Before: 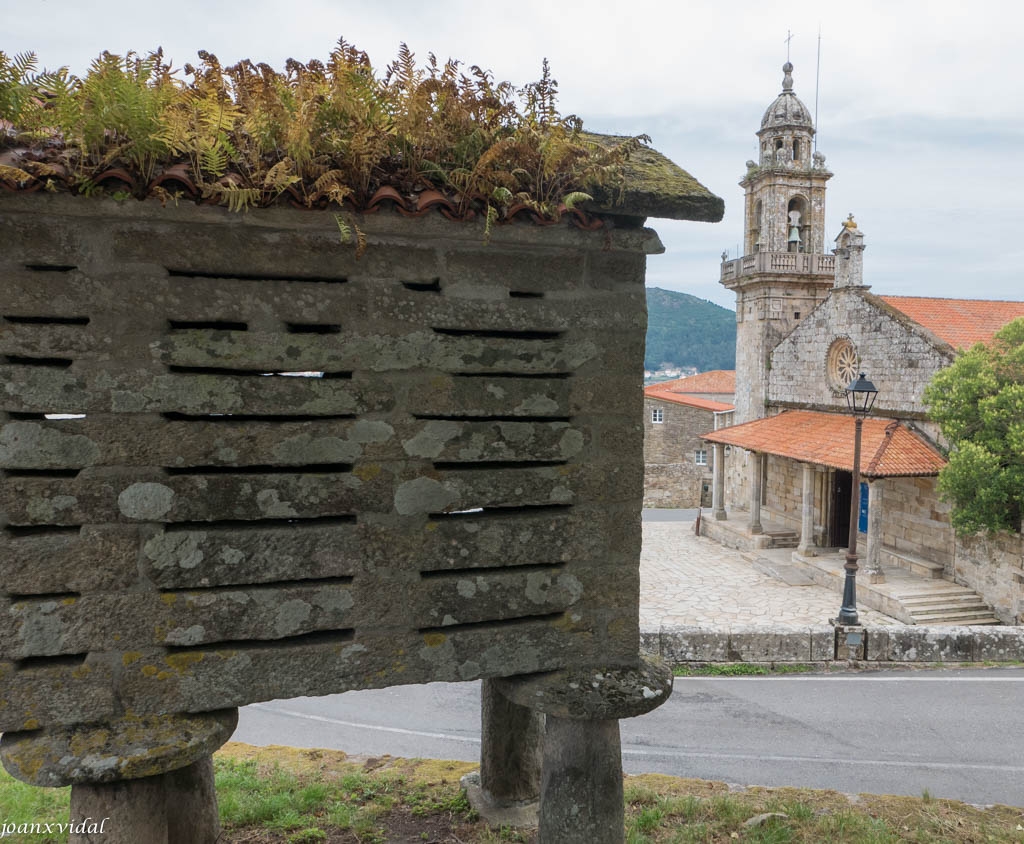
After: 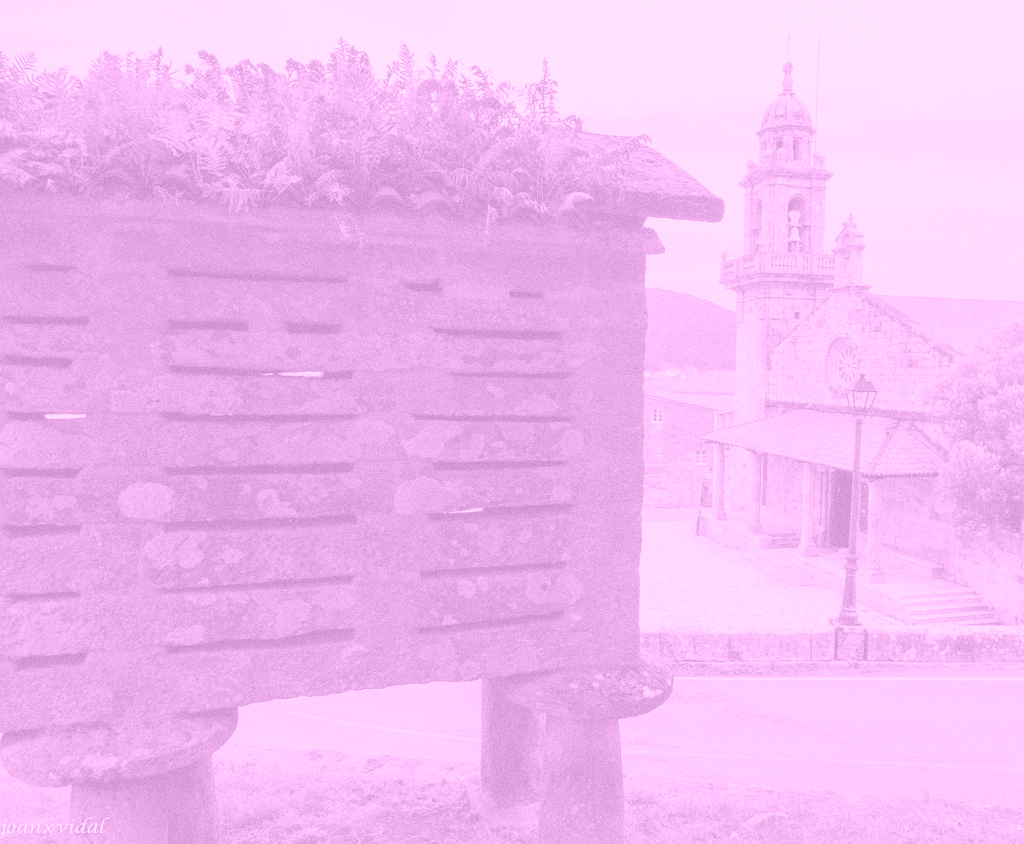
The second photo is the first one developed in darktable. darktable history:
grain: coarseness 0.09 ISO
color balance rgb: shadows lift › chroma 2%, shadows lift › hue 219.6°, power › hue 313.2°, highlights gain › chroma 3%, highlights gain › hue 75.6°, global offset › luminance 0.5%, perceptual saturation grading › global saturation 15.33%, perceptual saturation grading › highlights -19.33%, perceptual saturation grading › shadows 20%, global vibrance 20%
colorize: hue 331.2°, saturation 75%, source mix 30.28%, lightness 70.52%, version 1
